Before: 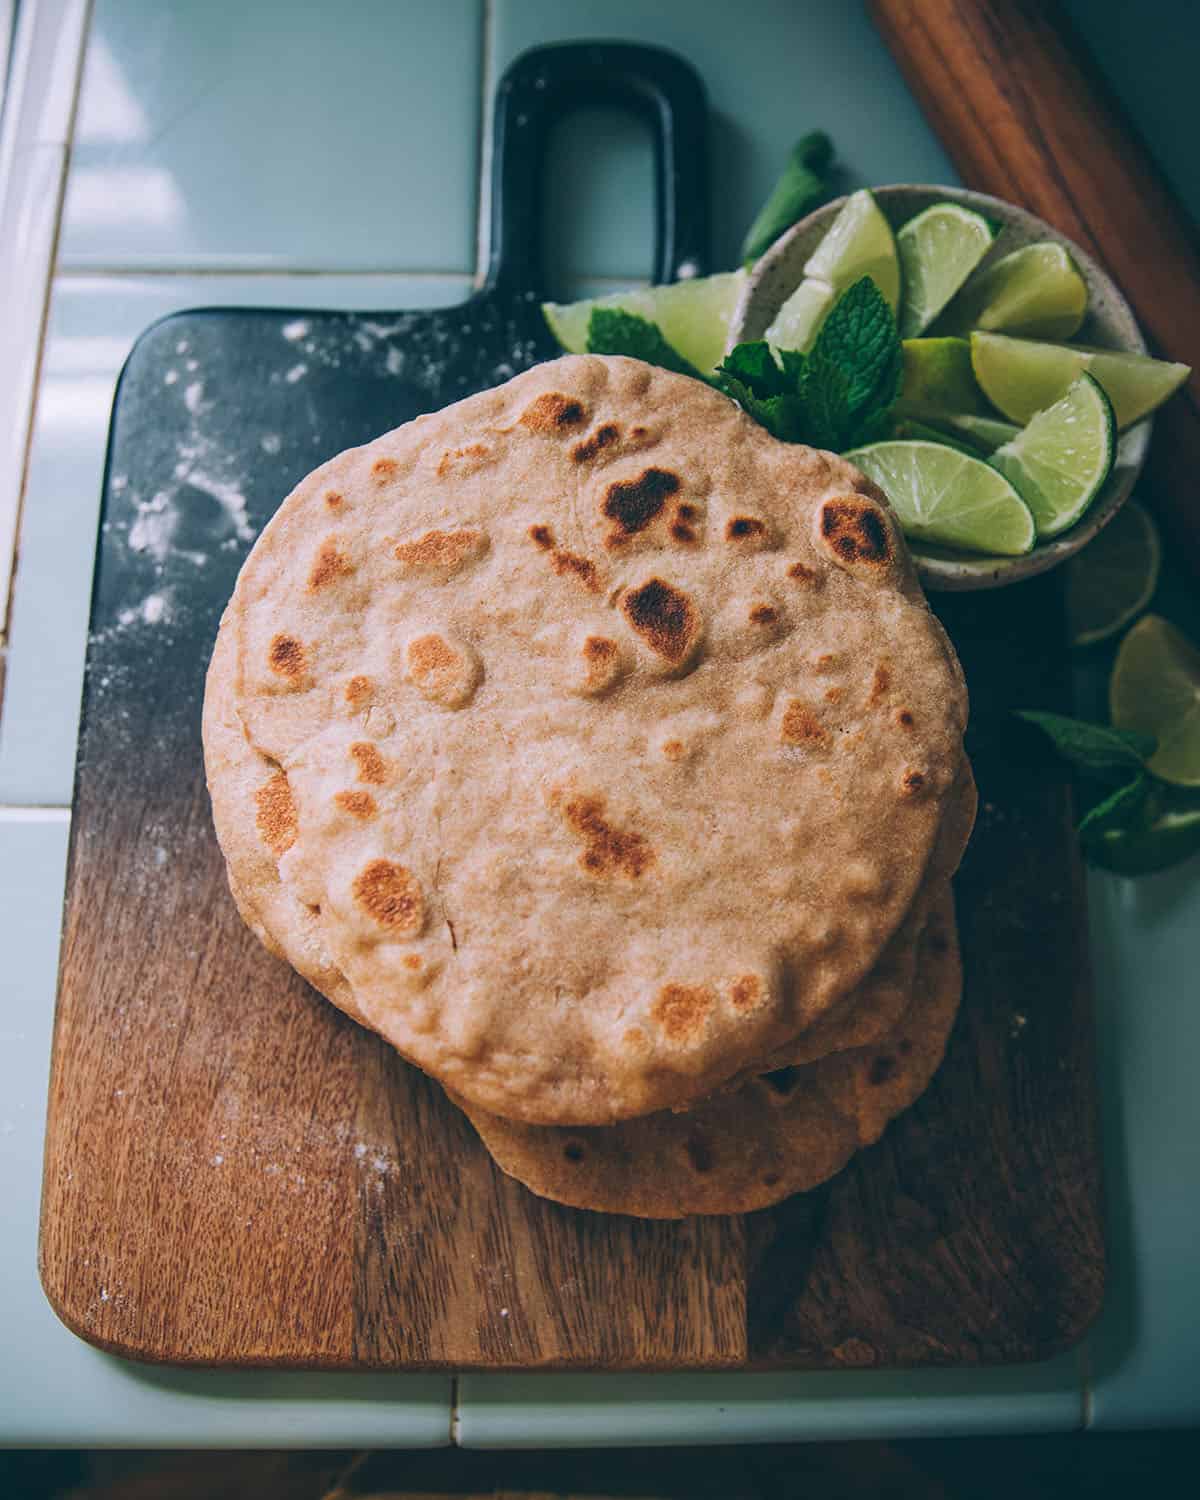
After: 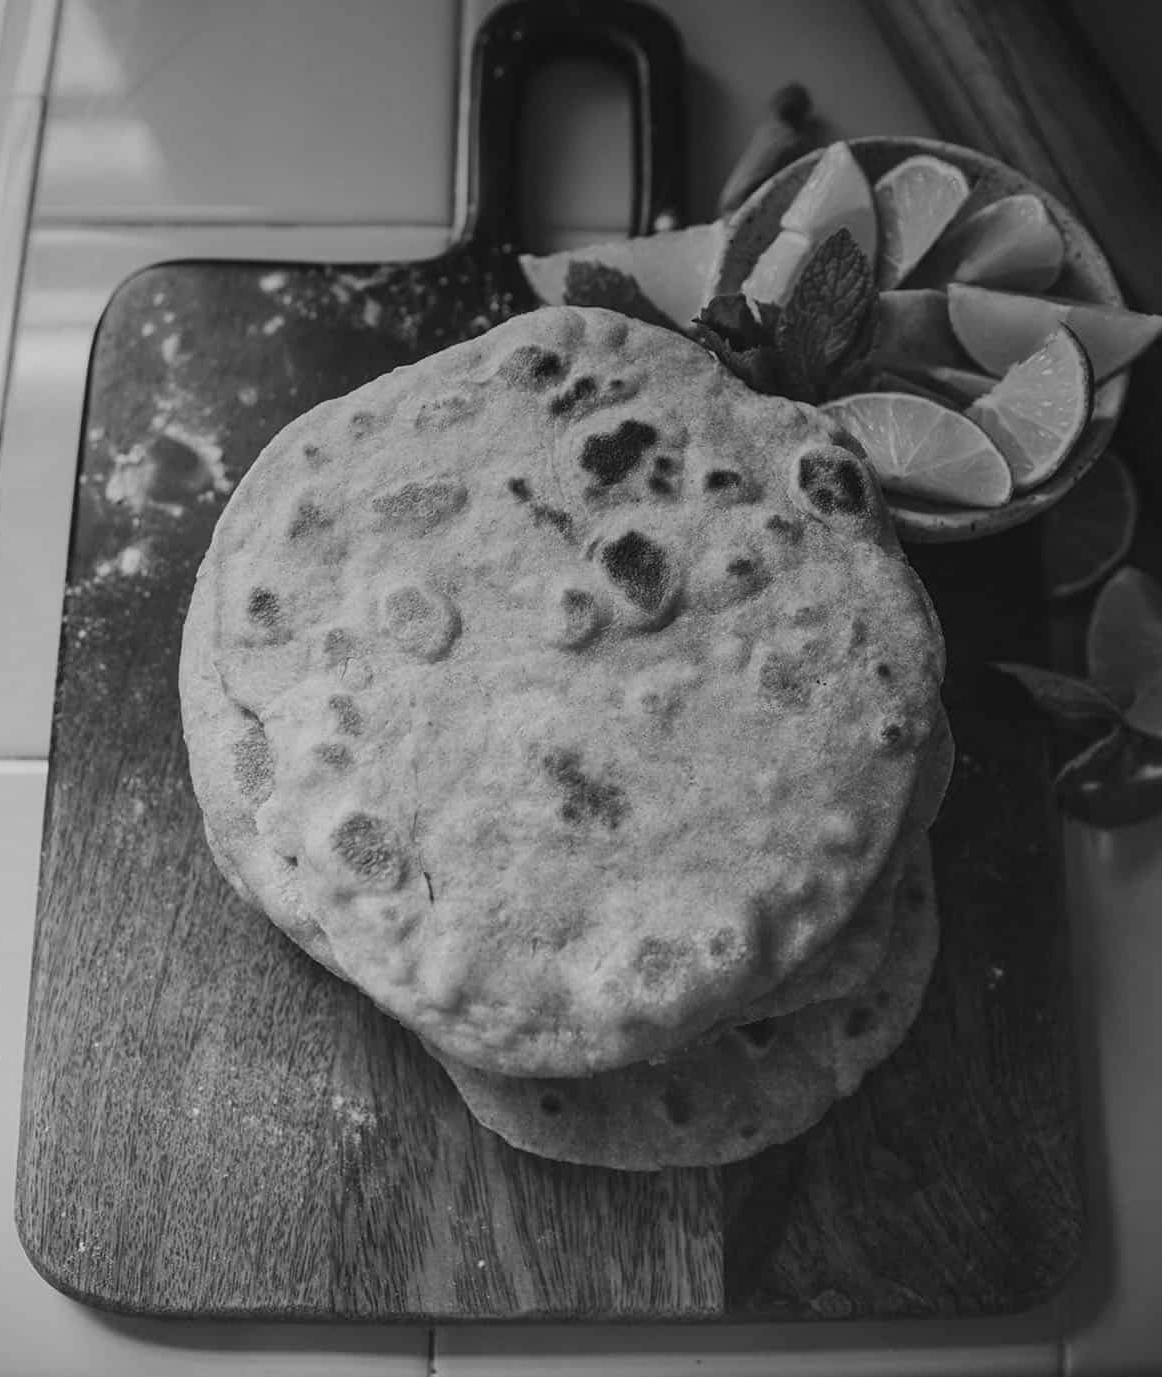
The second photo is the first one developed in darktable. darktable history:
crop: left 1.964%, top 3.251%, right 1.122%, bottom 4.933%
graduated density: on, module defaults
exposure: black level correction 0.001, exposure -0.125 EV, compensate exposure bias true, compensate highlight preservation false
monochrome: on, module defaults
